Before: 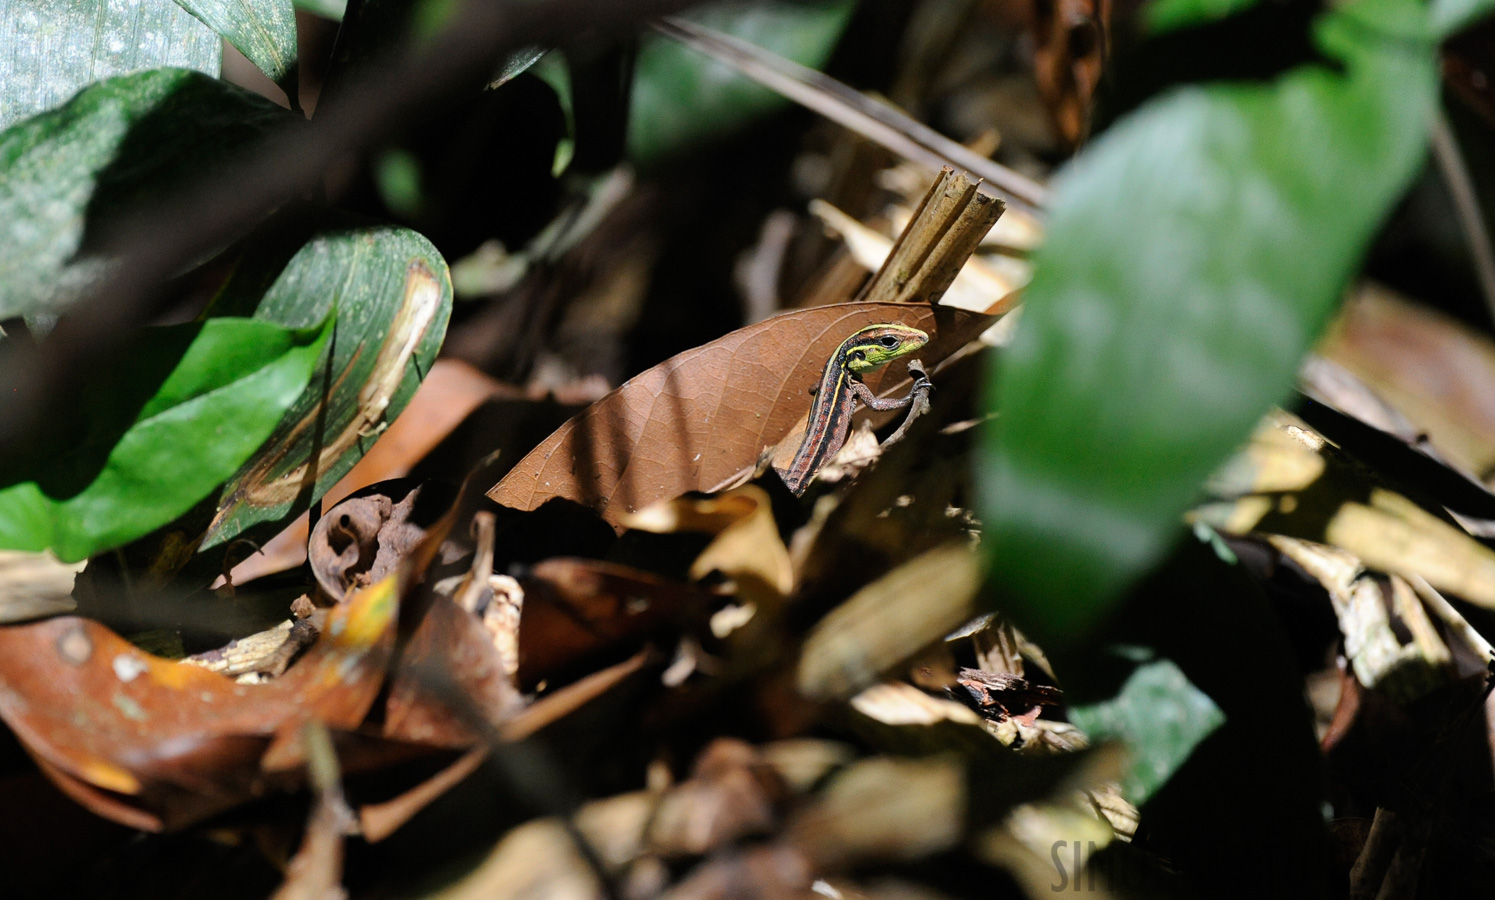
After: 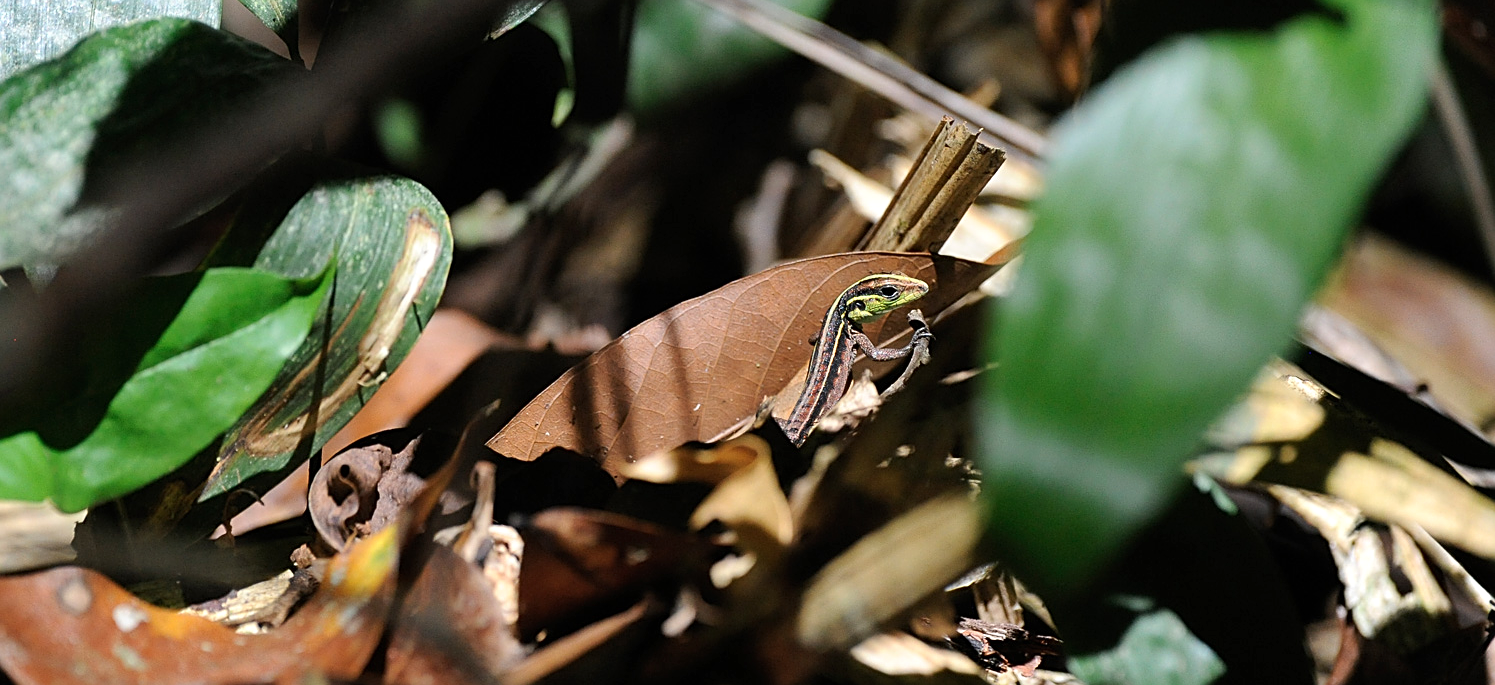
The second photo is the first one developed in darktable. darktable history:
crop: top 5.635%, bottom 18.212%
contrast brightness saturation: saturation -0.057
exposure: exposure 0.129 EV, compensate highlight preservation false
sharpen: on, module defaults
shadows and highlights: shadows 22.1, highlights -48.5, soften with gaussian
